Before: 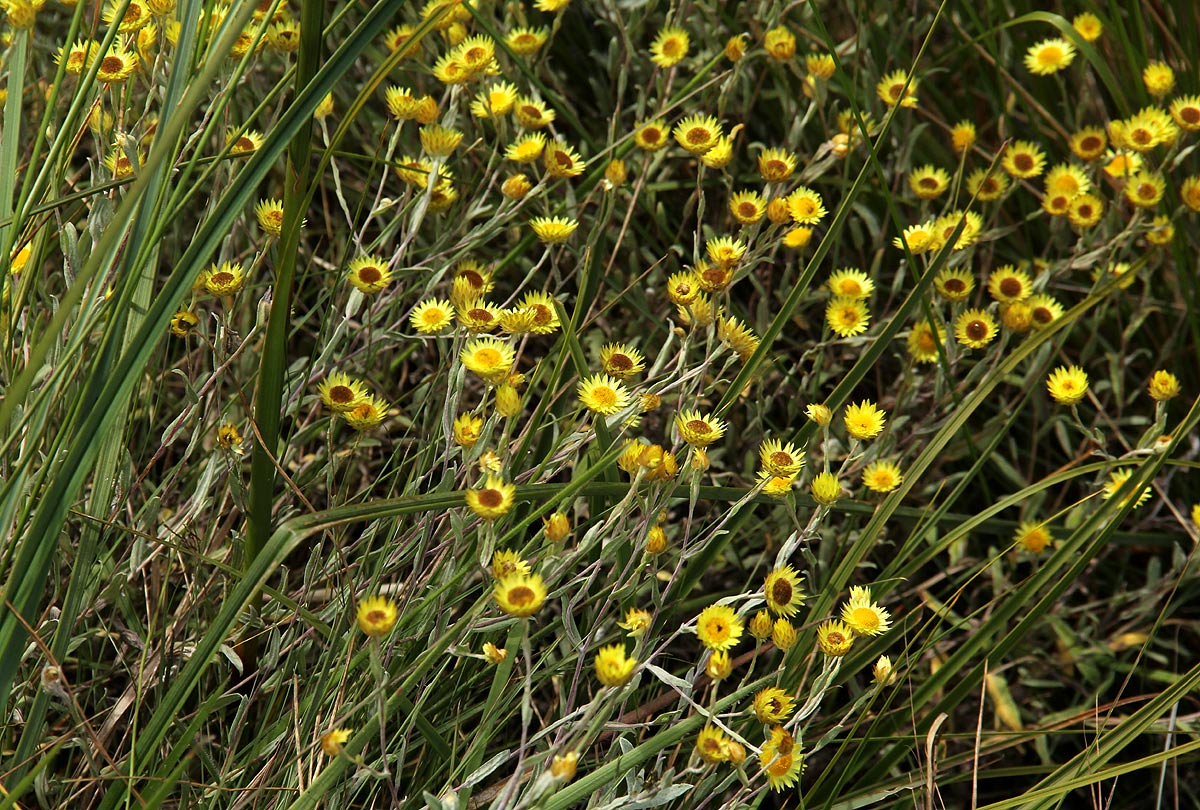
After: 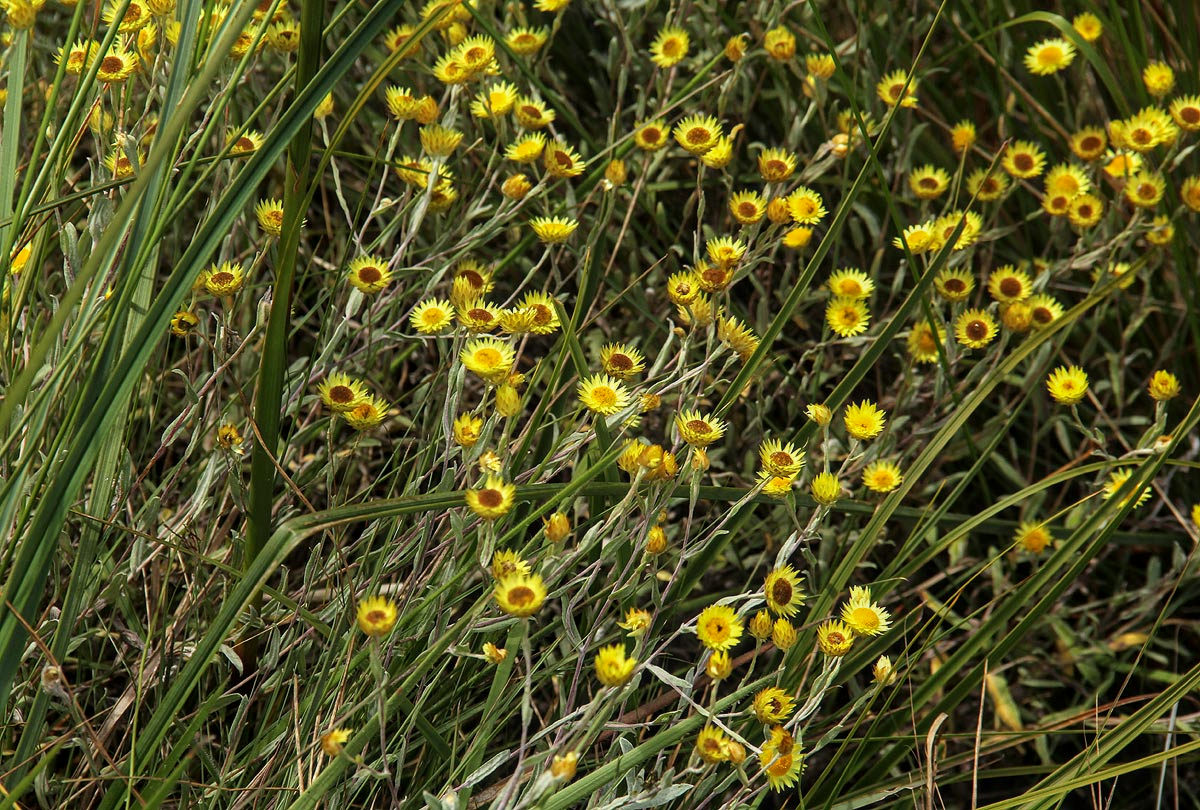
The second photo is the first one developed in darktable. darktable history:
local contrast: detail 114%
